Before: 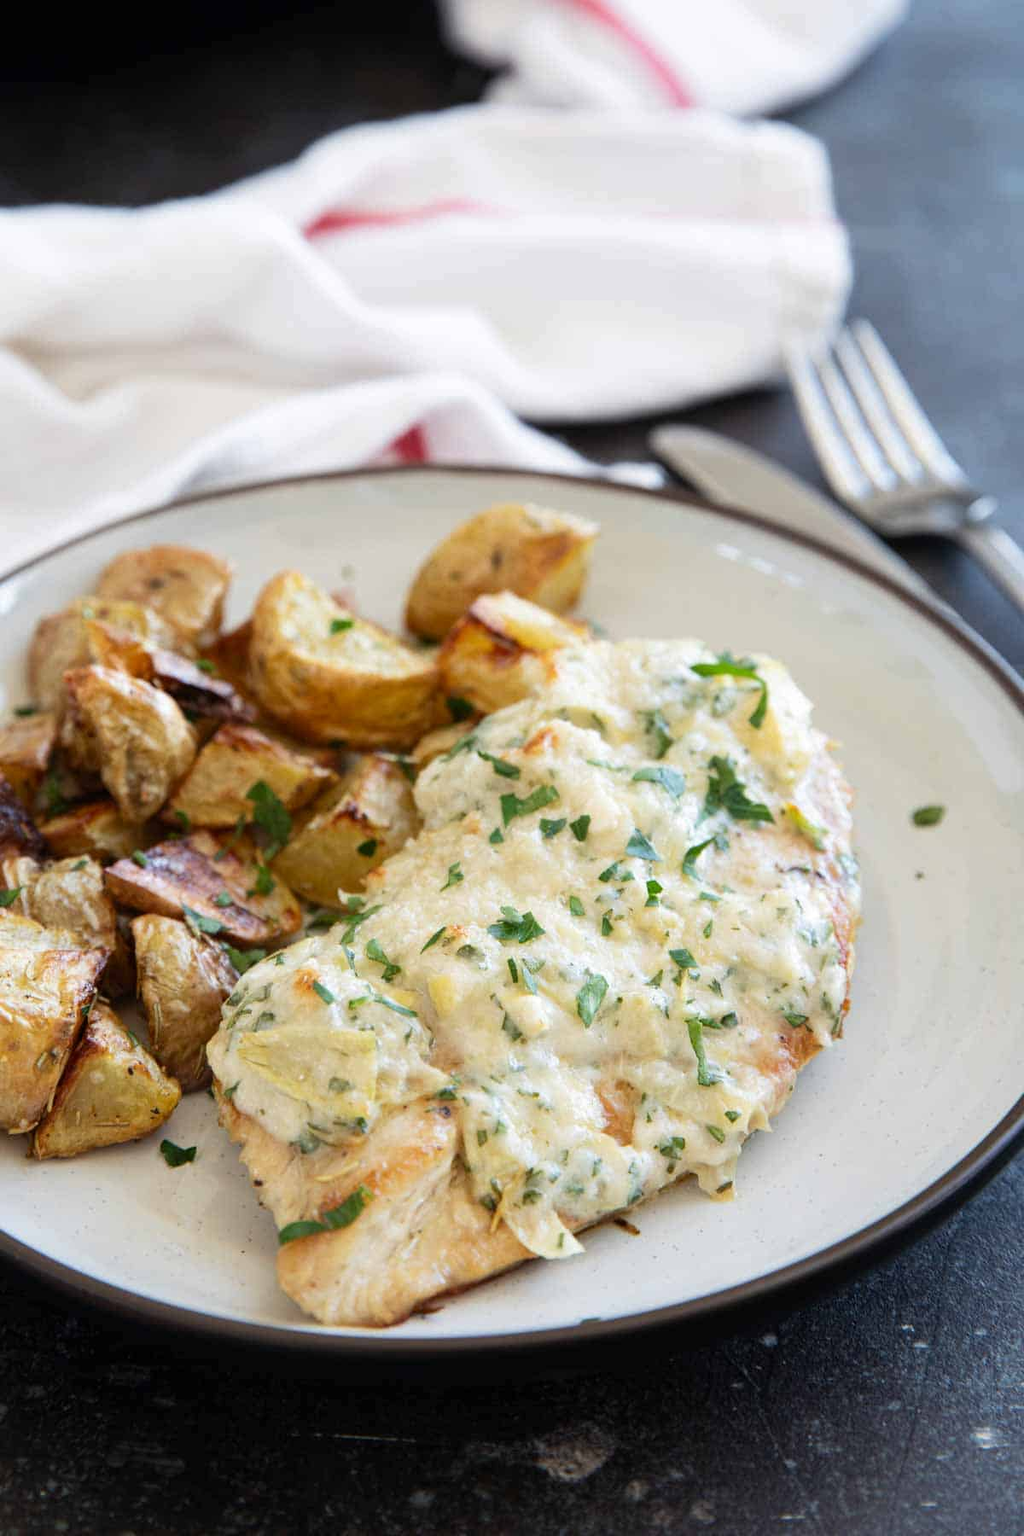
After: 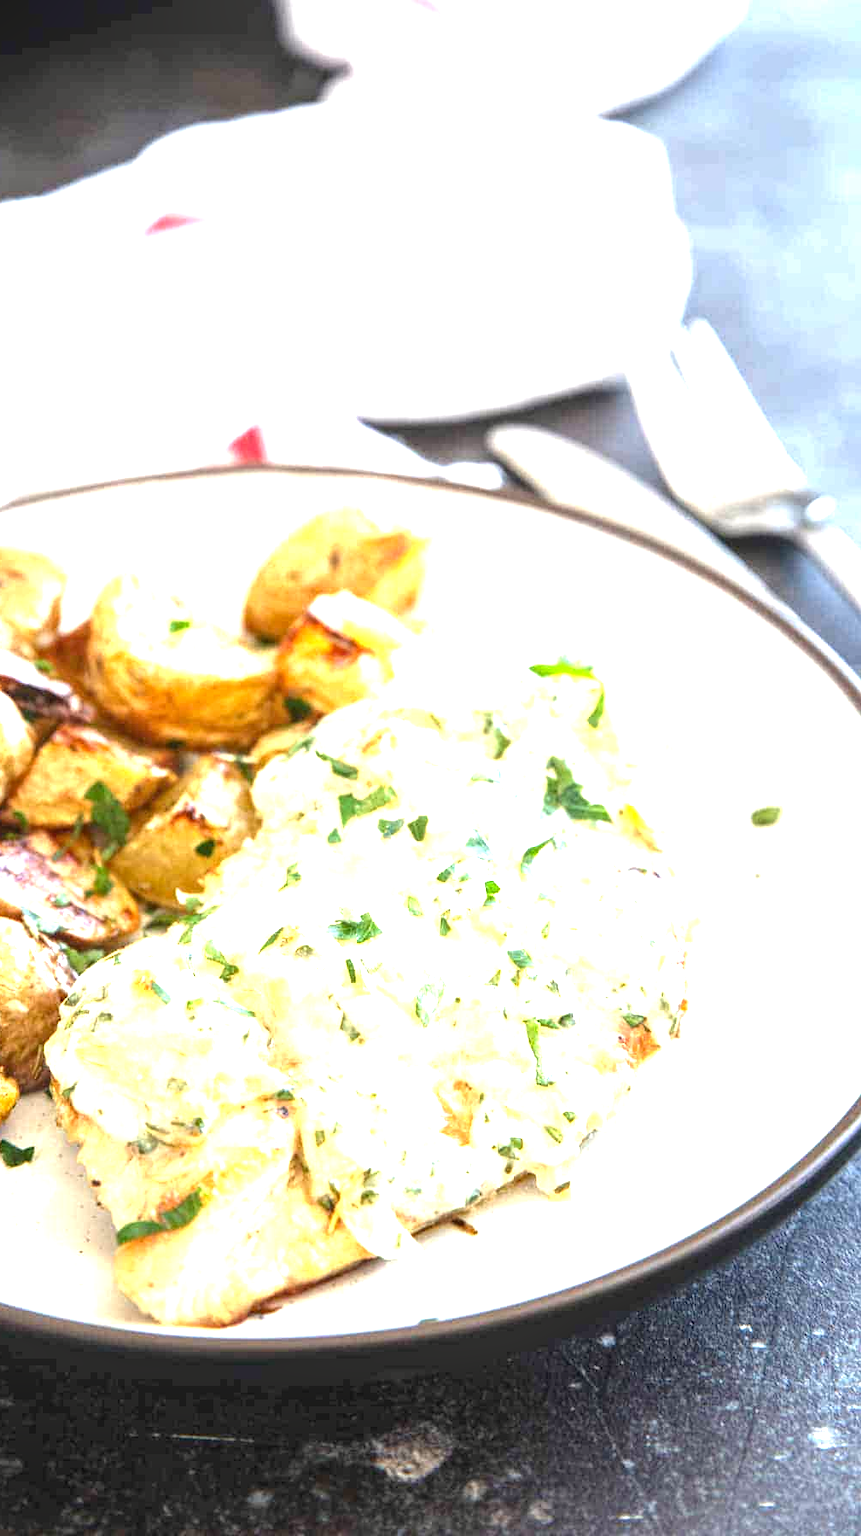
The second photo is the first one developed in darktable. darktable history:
crop: left 15.841%
exposure: black level correction 0, exposure 1.739 EV, compensate exposure bias true, compensate highlight preservation false
local contrast: on, module defaults
color correction: highlights b* 2.95
